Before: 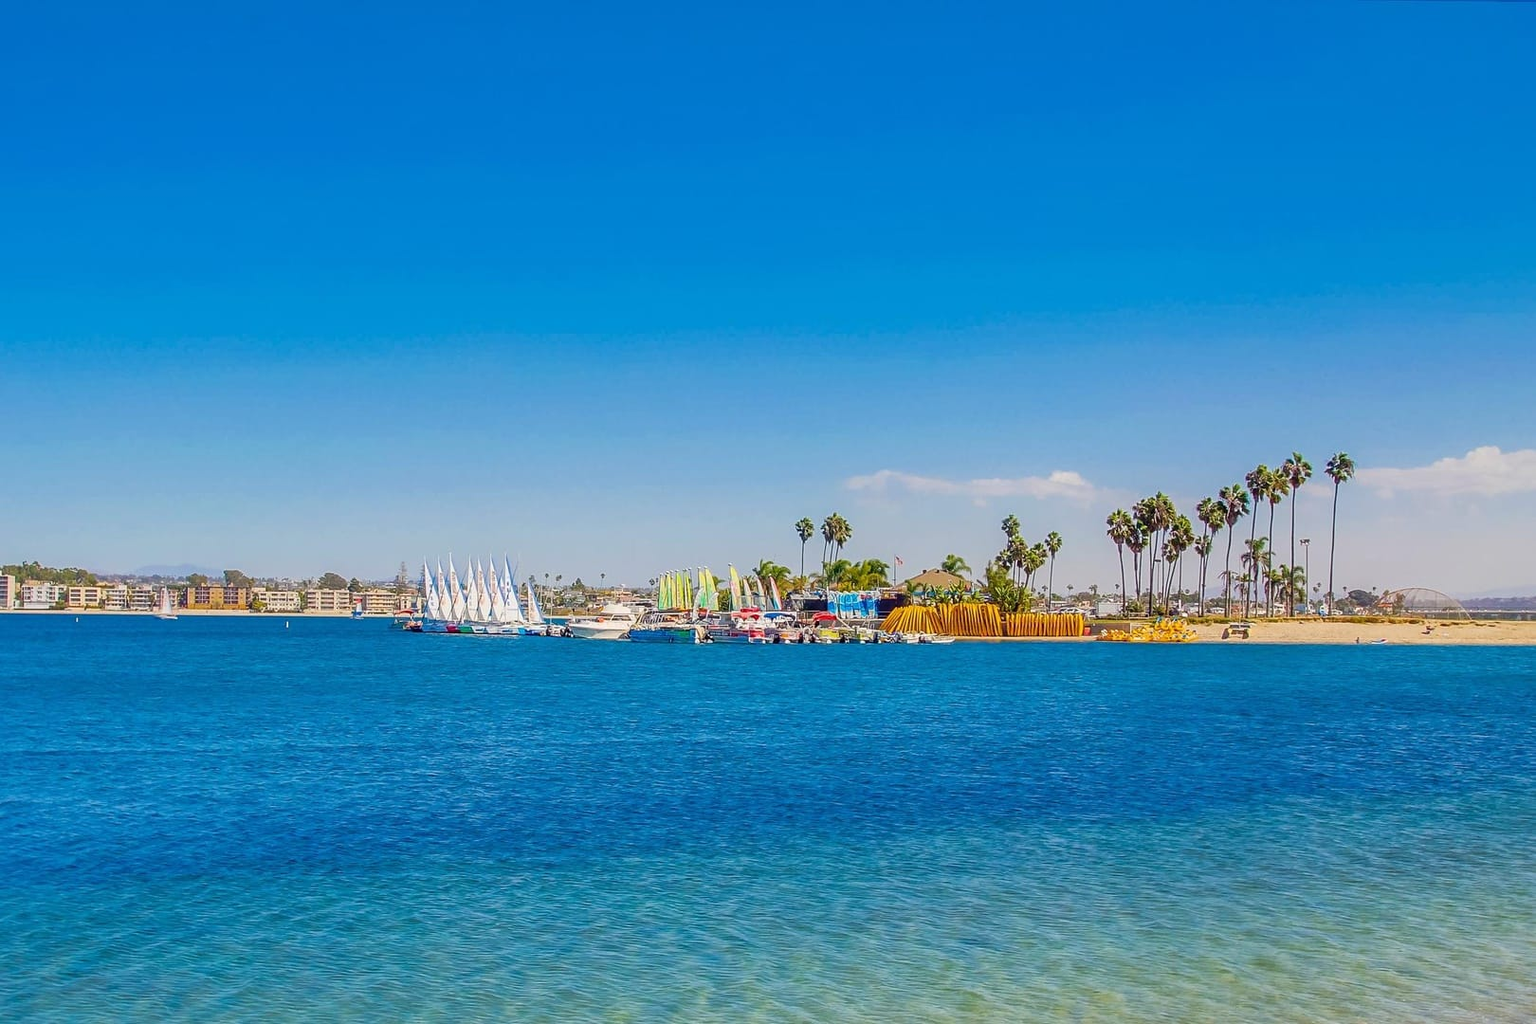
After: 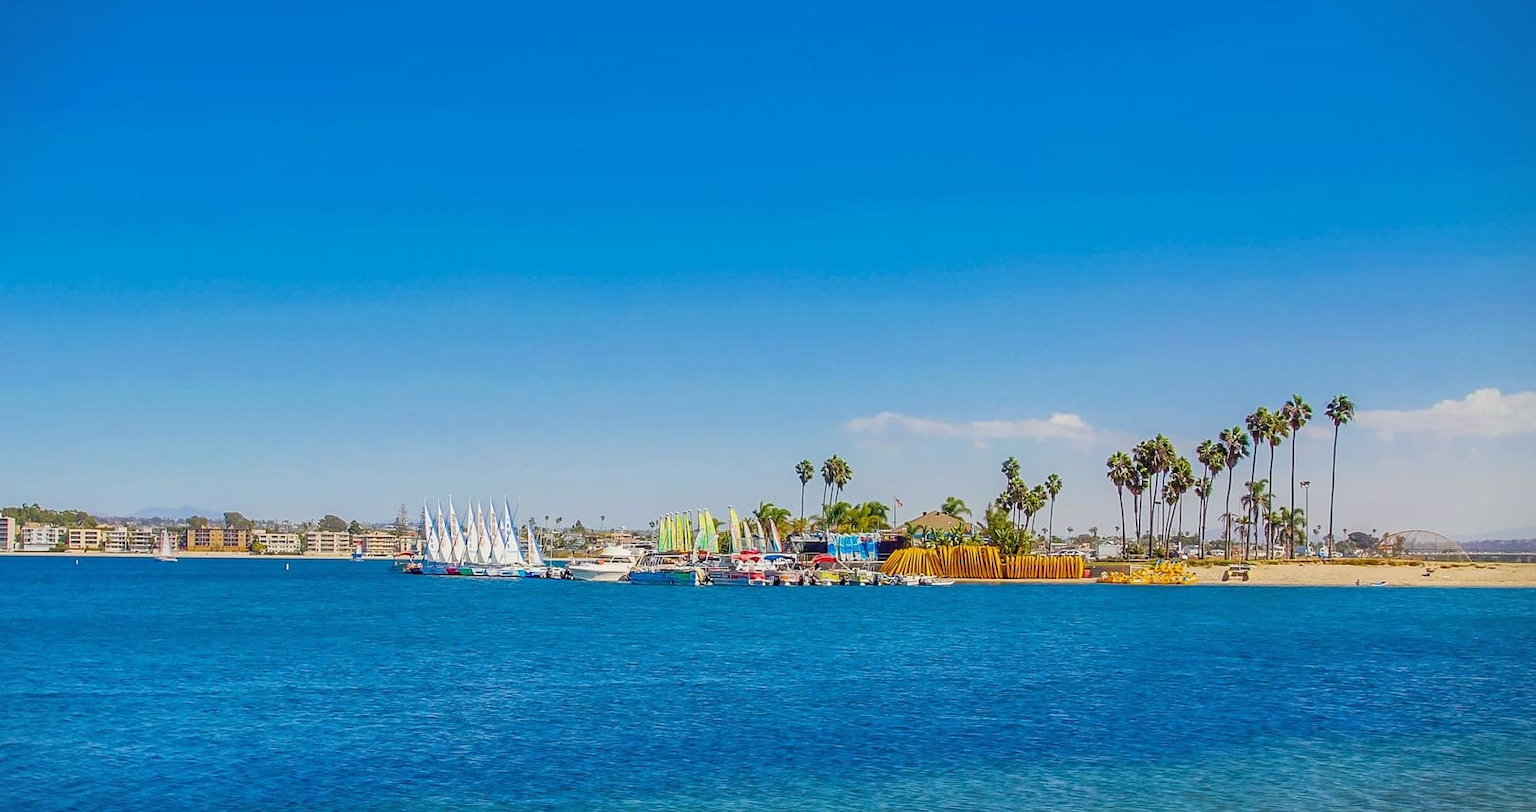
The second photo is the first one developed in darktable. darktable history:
crop and rotate: top 5.667%, bottom 14.937%
white balance: red 0.978, blue 0.999
vignetting: fall-off start 97.23%, saturation -0.024, center (-0.033, -0.042), width/height ratio 1.179, unbound false
